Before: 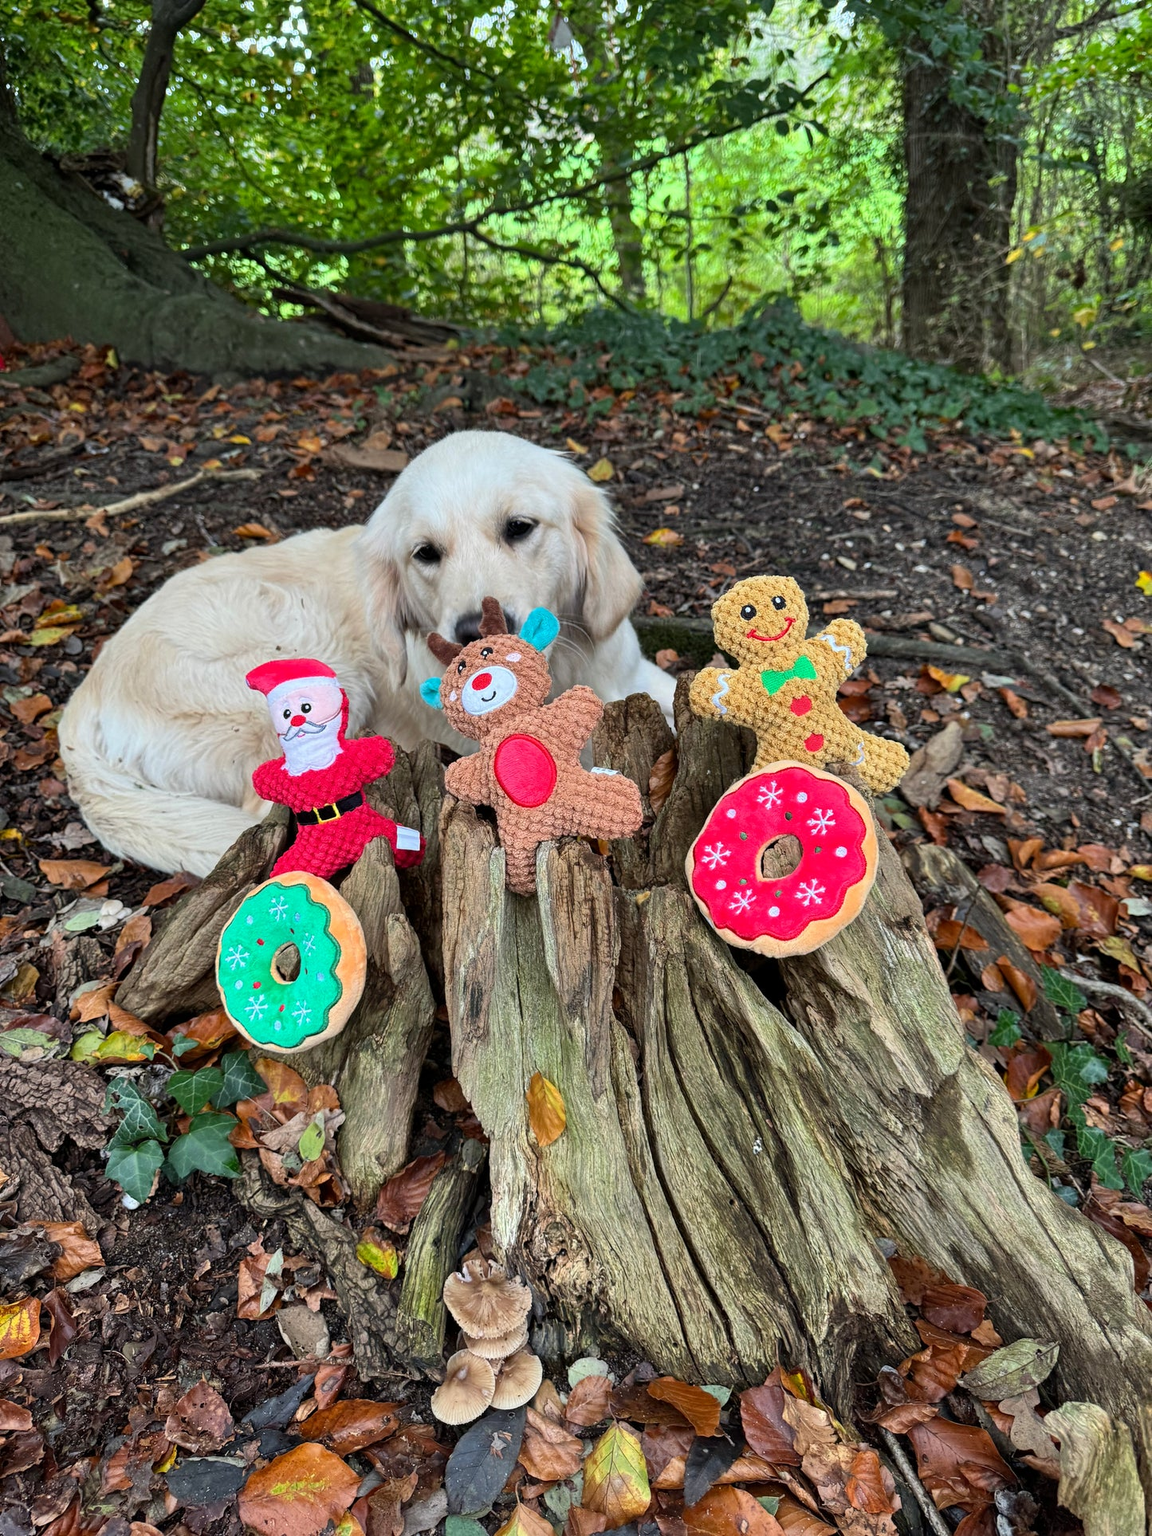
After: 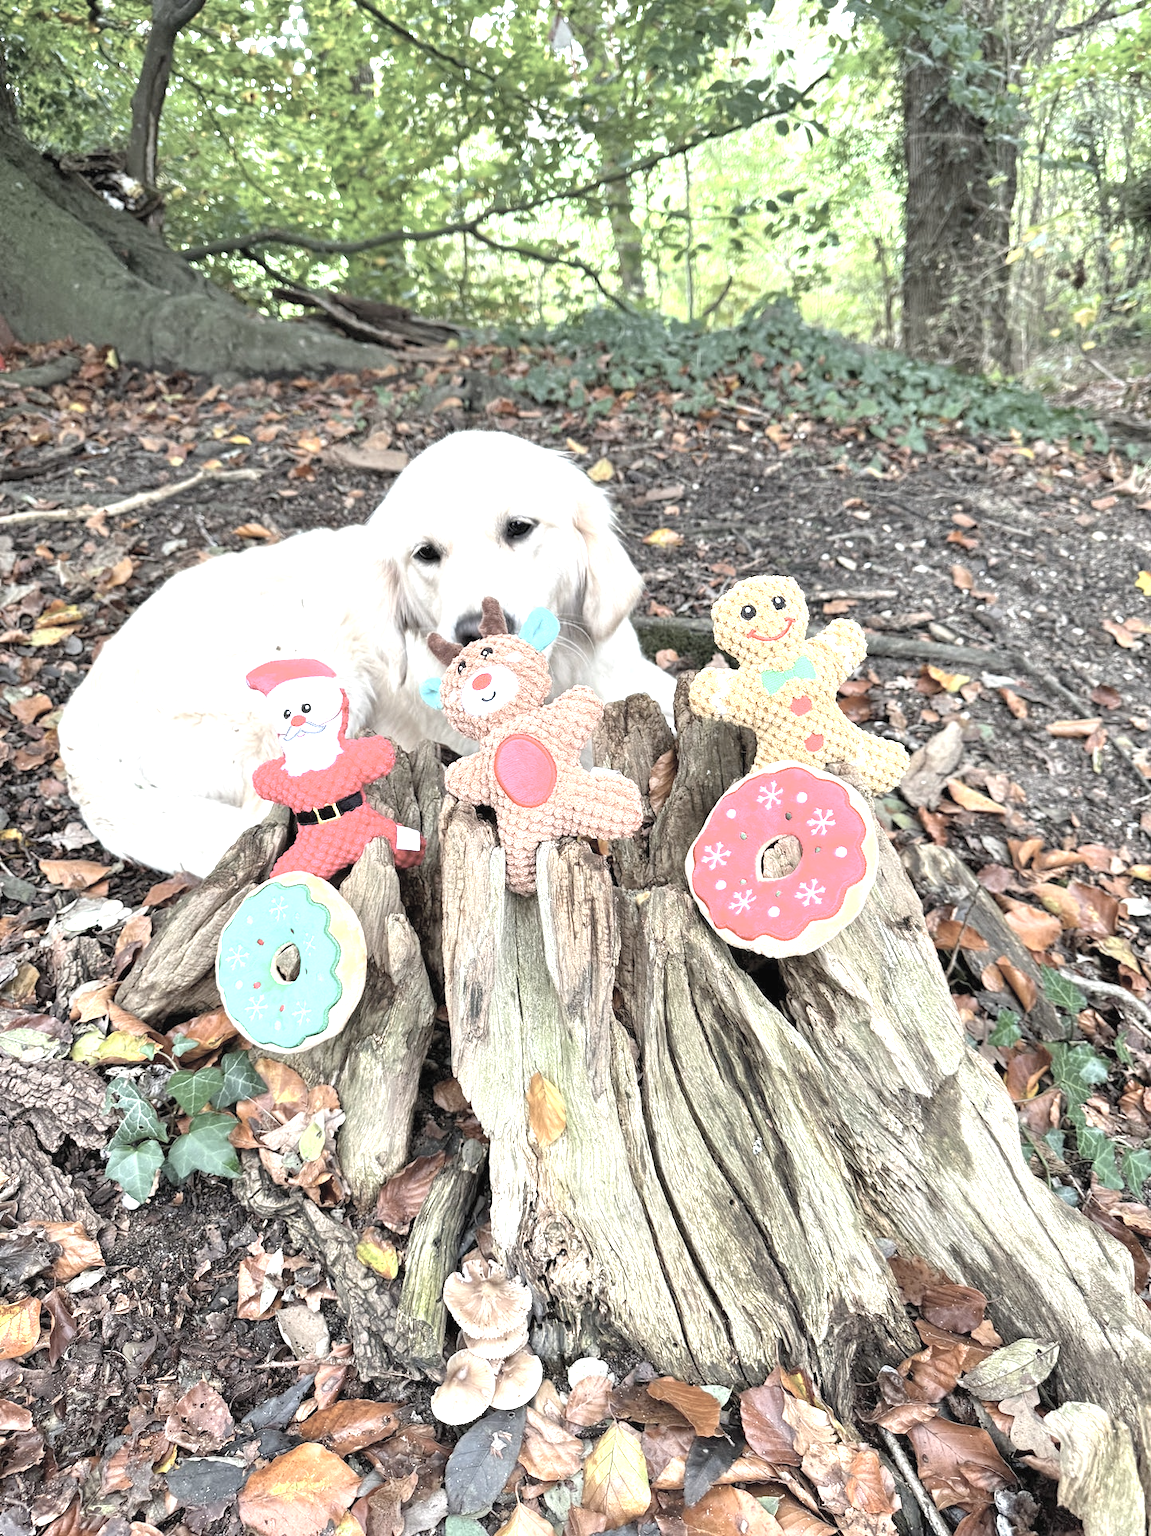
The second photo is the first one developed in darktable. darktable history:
contrast brightness saturation: brightness 0.18, saturation -0.5
exposure: black level correction 0, exposure 1.388 EV, compensate exposure bias true, compensate highlight preservation false
